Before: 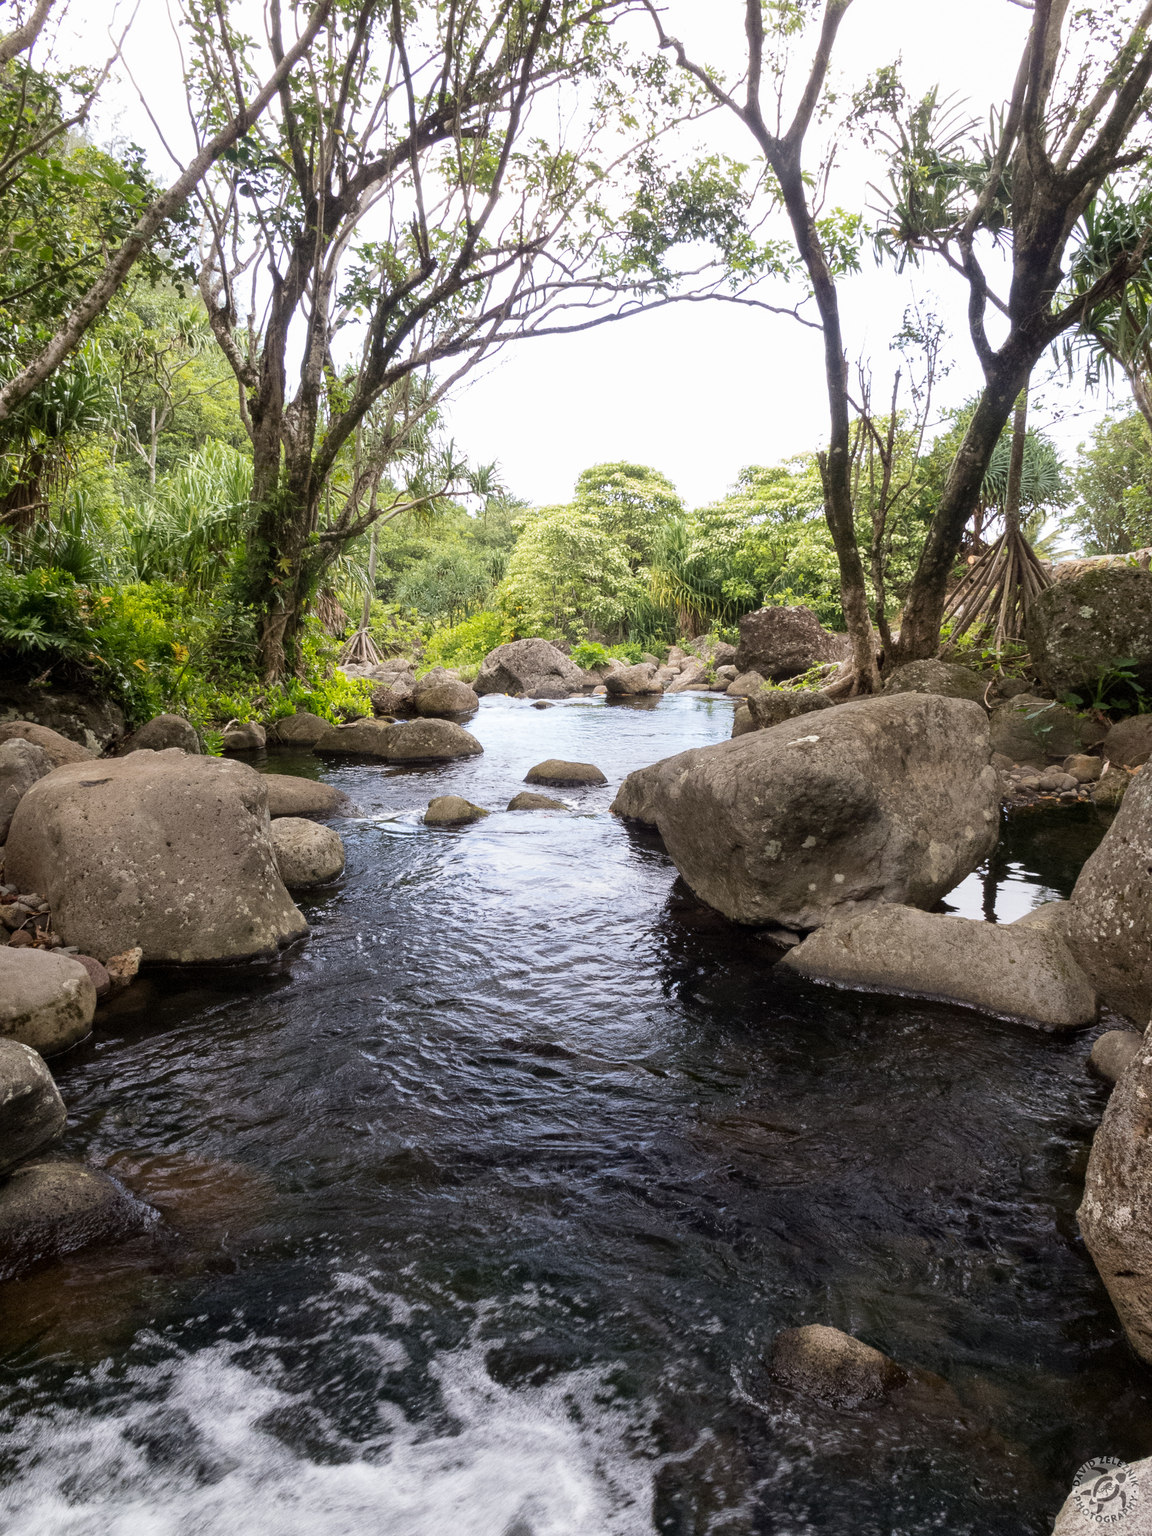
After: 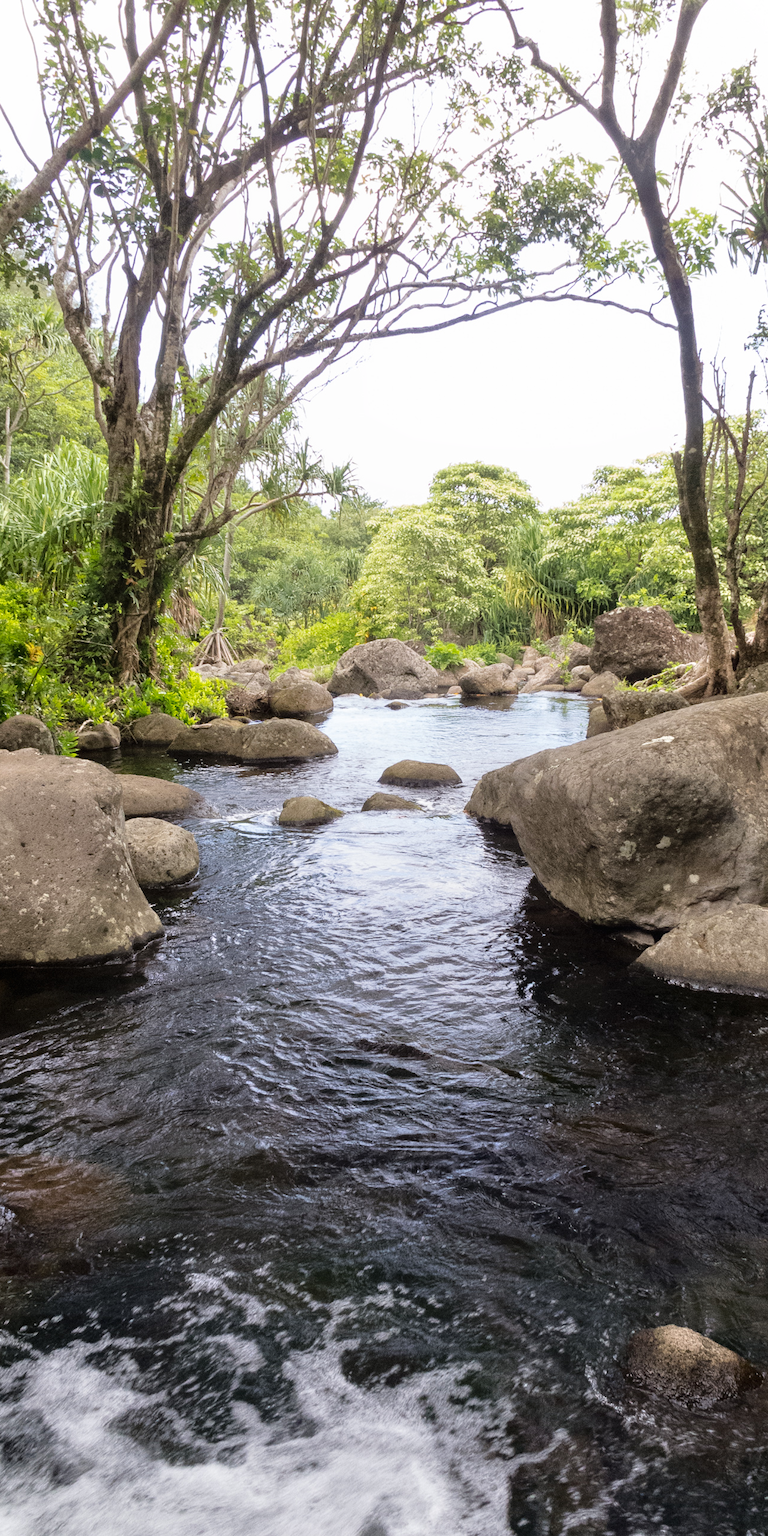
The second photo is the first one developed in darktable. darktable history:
crop and rotate: left 12.673%, right 20.66%
local contrast: mode bilateral grid, contrast 100, coarseness 100, detail 91%, midtone range 0.2
tone equalizer: -8 EV 0.001 EV, -7 EV -0.004 EV, -6 EV 0.009 EV, -5 EV 0.032 EV, -4 EV 0.276 EV, -3 EV 0.644 EV, -2 EV 0.584 EV, -1 EV 0.187 EV, +0 EV 0.024 EV
